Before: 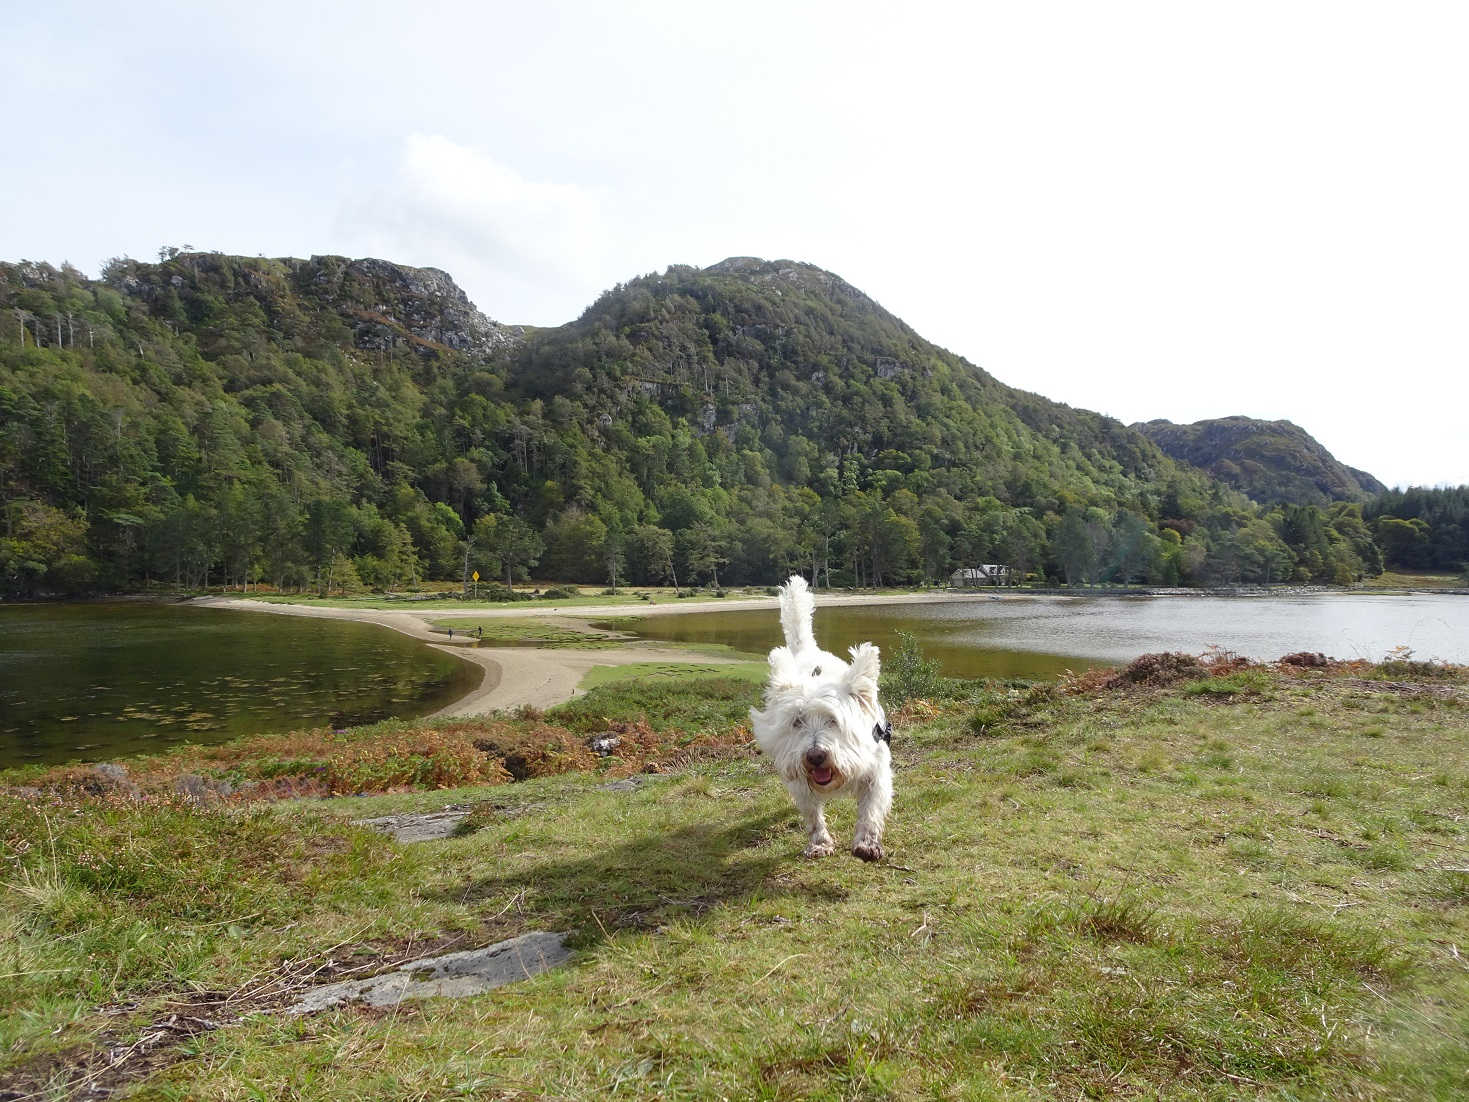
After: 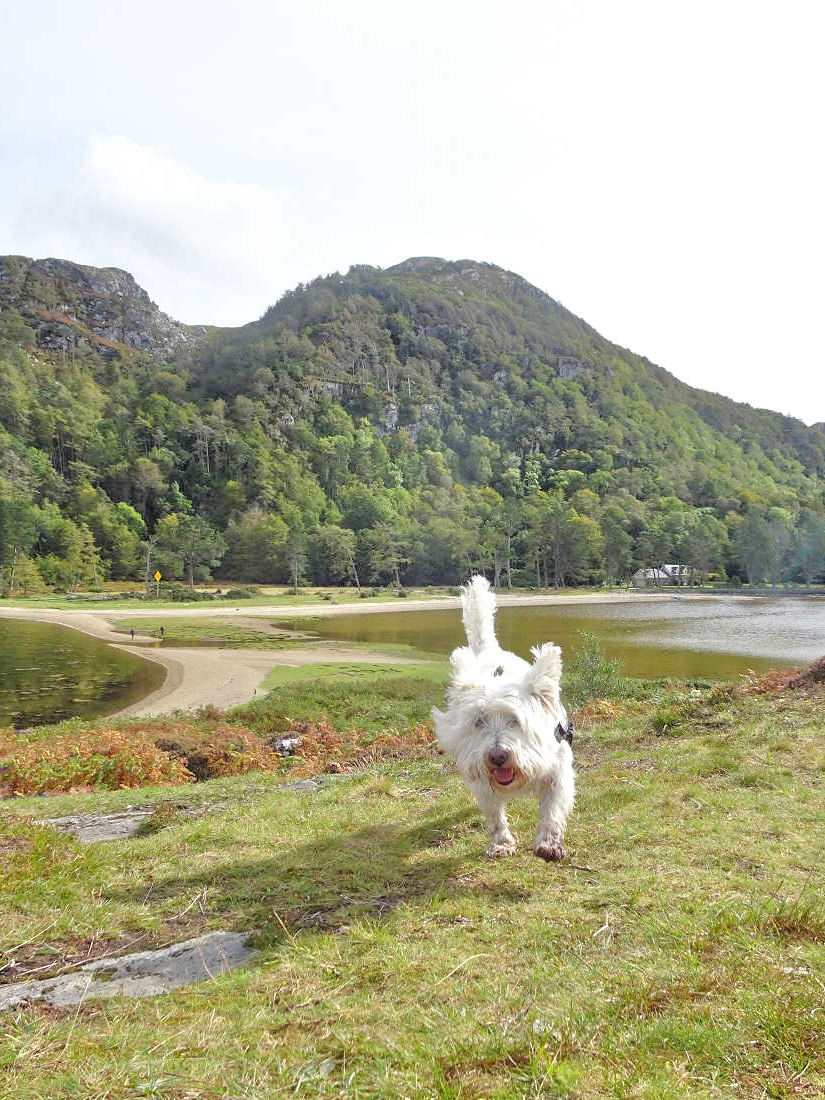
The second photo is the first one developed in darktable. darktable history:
tone equalizer: -7 EV 0.15 EV, -6 EV 0.6 EV, -5 EV 1.15 EV, -4 EV 1.33 EV, -3 EV 1.15 EV, -2 EV 0.6 EV, -1 EV 0.15 EV, mask exposure compensation -0.5 EV
crop: left 21.674%, right 22.086%
